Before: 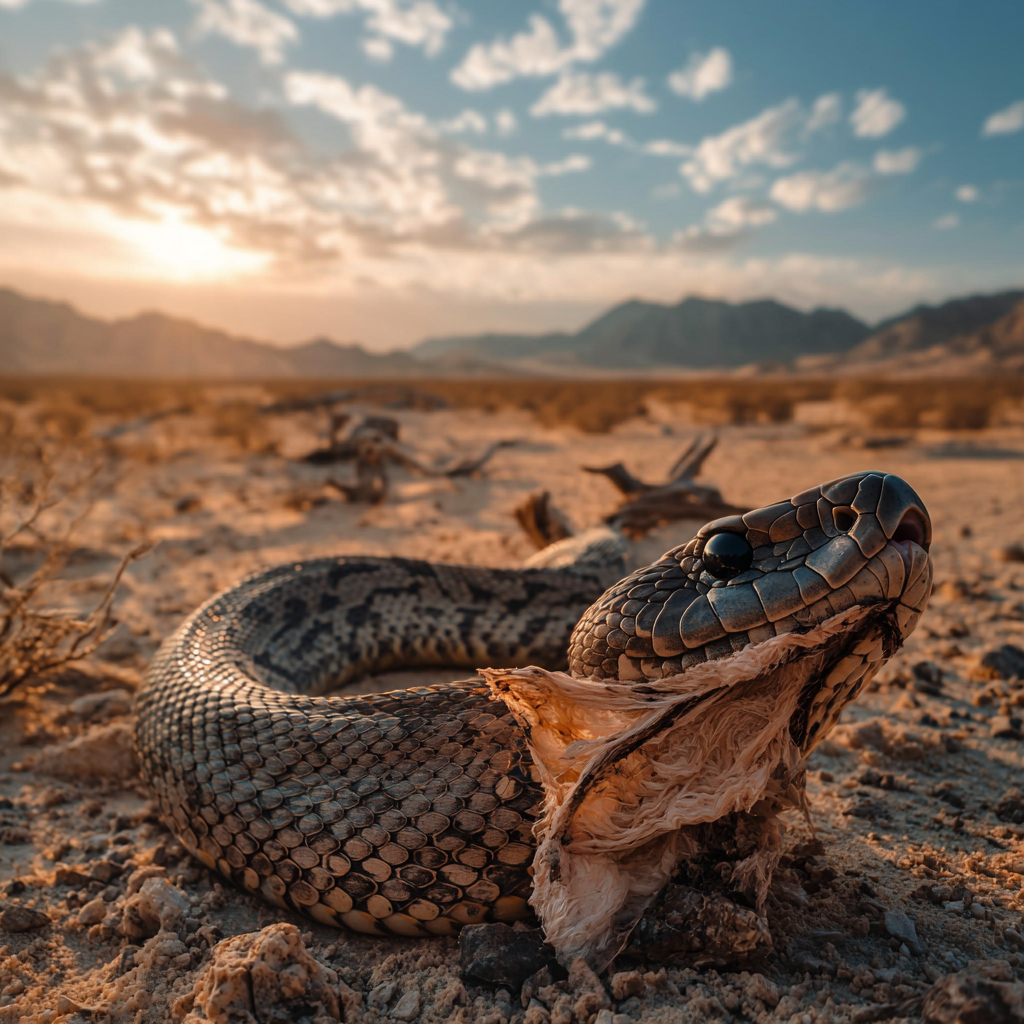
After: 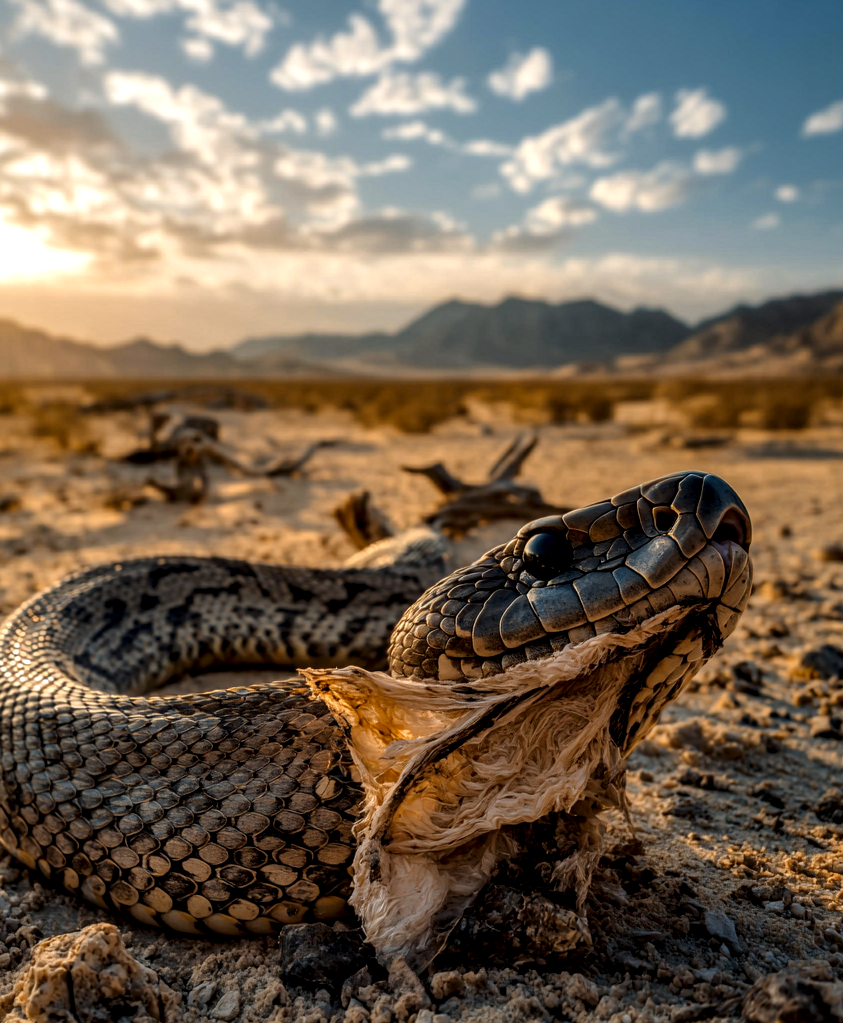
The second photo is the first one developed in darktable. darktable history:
color contrast: green-magenta contrast 0.85, blue-yellow contrast 1.25, unbound 0
crop: left 17.582%, bottom 0.031%
local contrast: detail 154%
tone equalizer: on, module defaults
